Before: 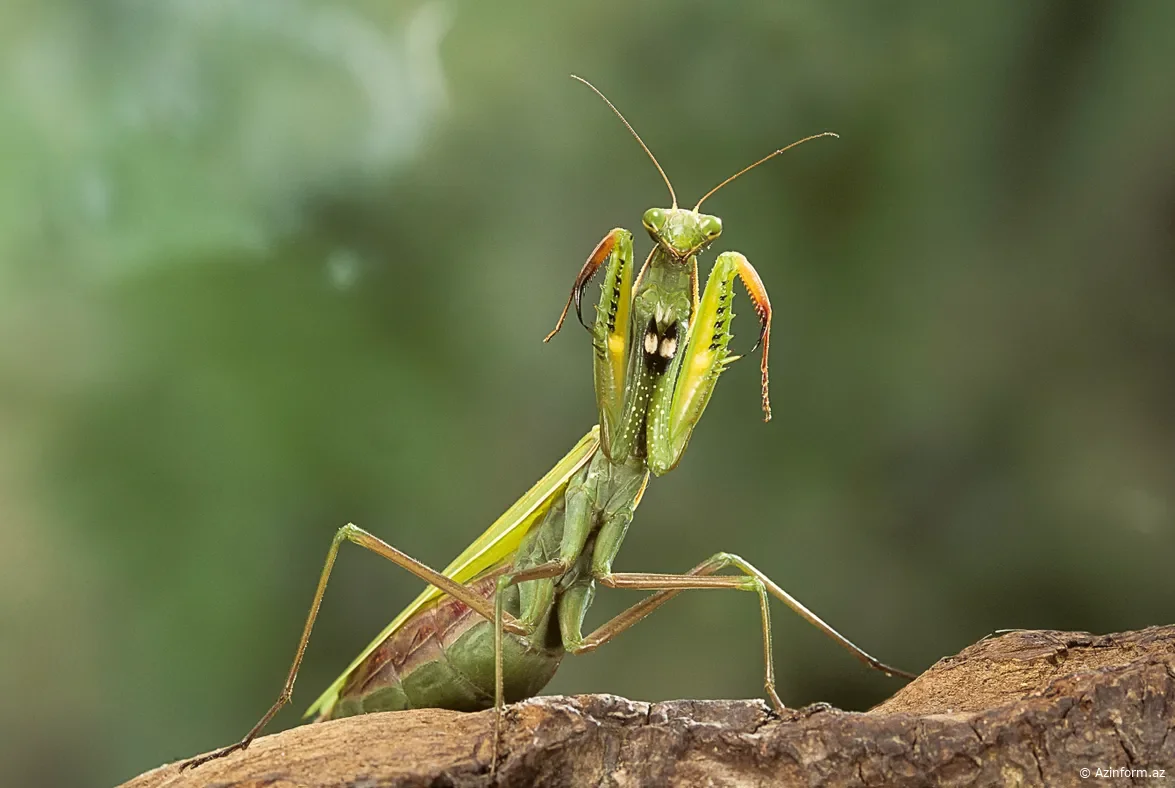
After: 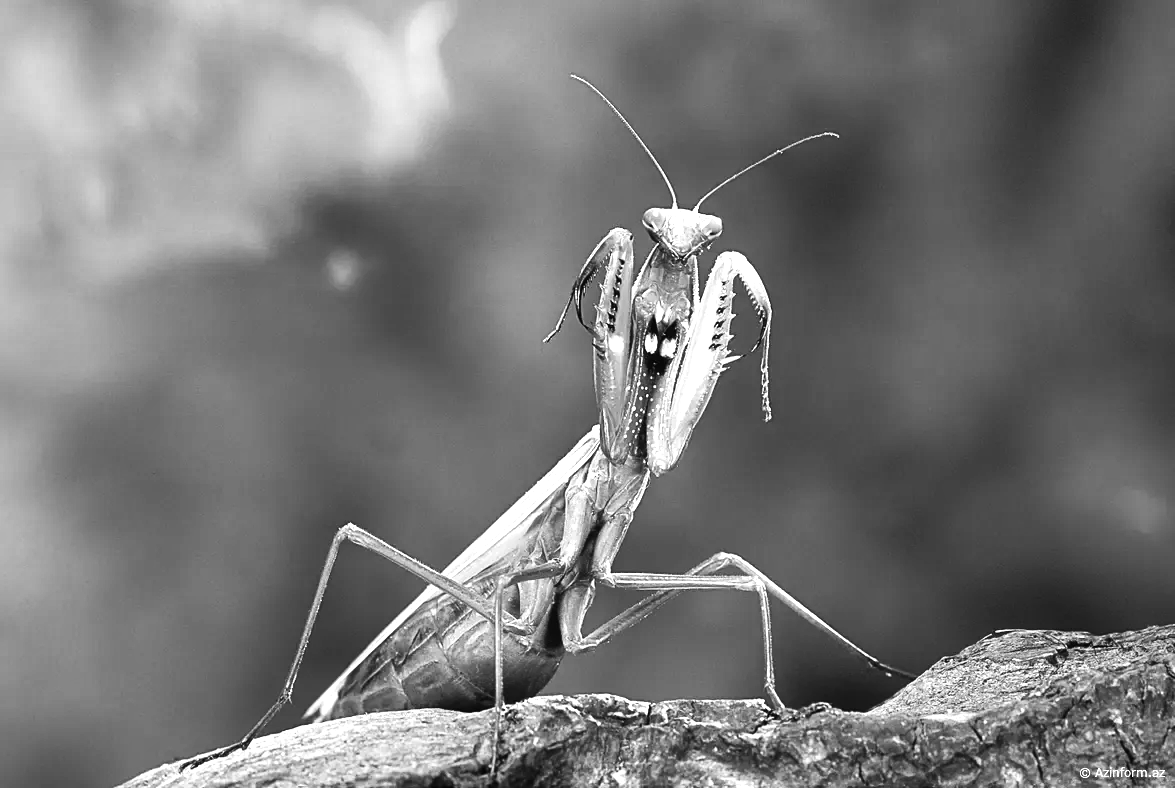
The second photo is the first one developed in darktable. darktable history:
shadows and highlights: soften with gaussian
monochrome: on, module defaults
tone equalizer: -8 EV -1.08 EV, -7 EV -1.01 EV, -6 EV -0.867 EV, -5 EV -0.578 EV, -3 EV 0.578 EV, -2 EV 0.867 EV, -1 EV 1.01 EV, +0 EV 1.08 EV, edges refinement/feathering 500, mask exposure compensation -1.57 EV, preserve details no
